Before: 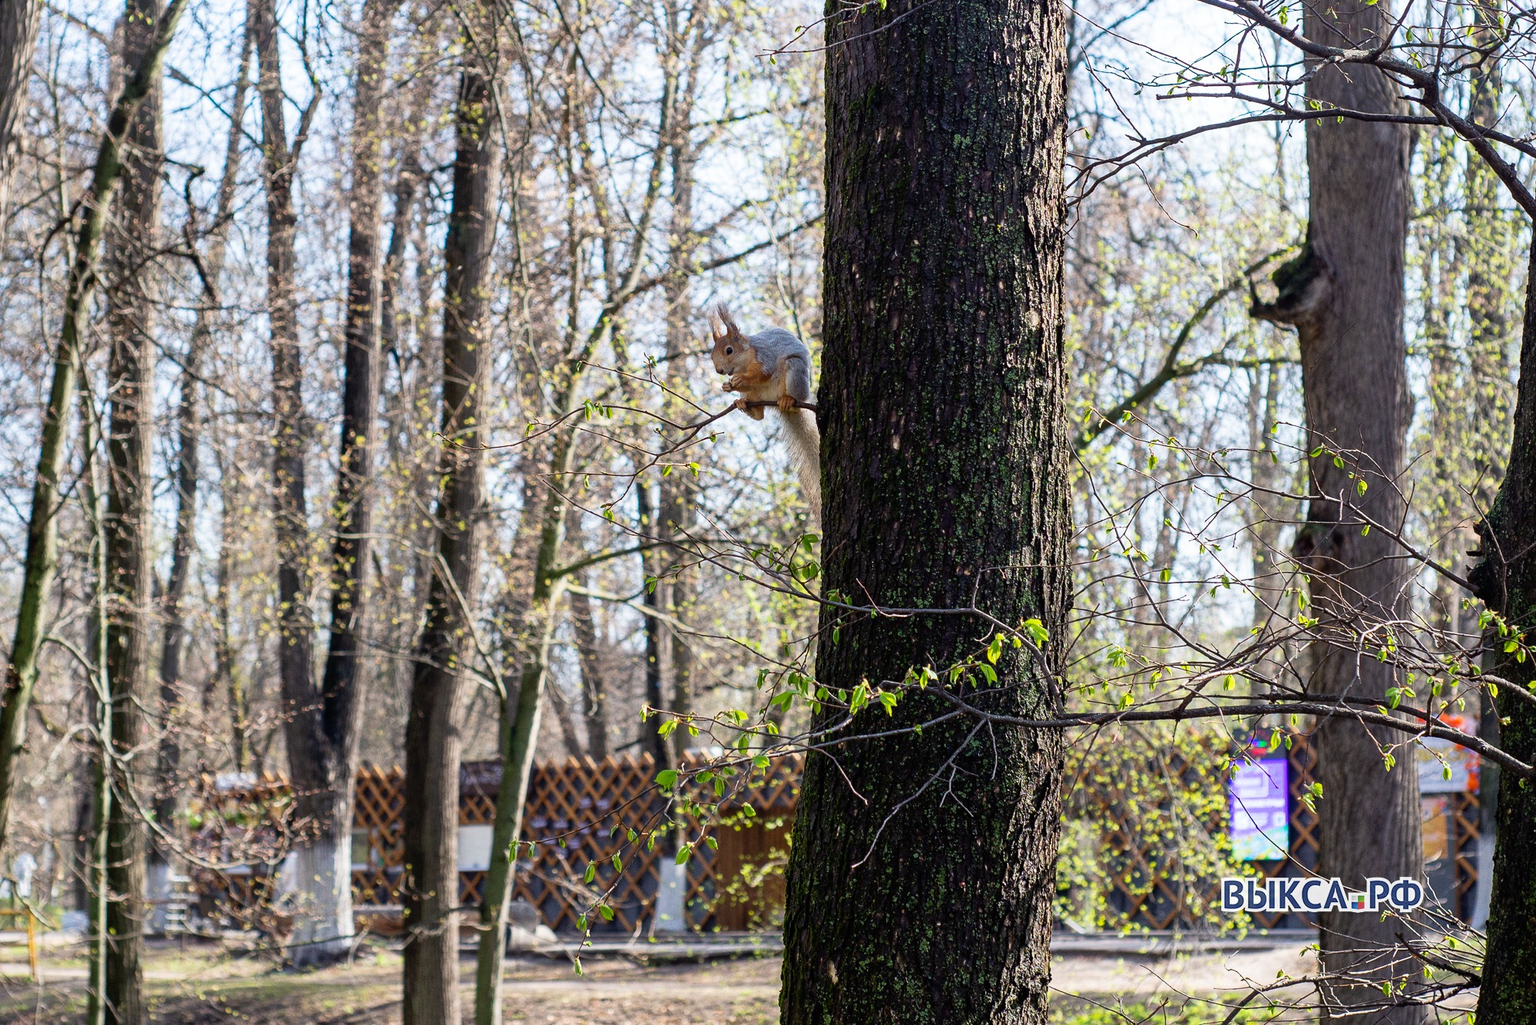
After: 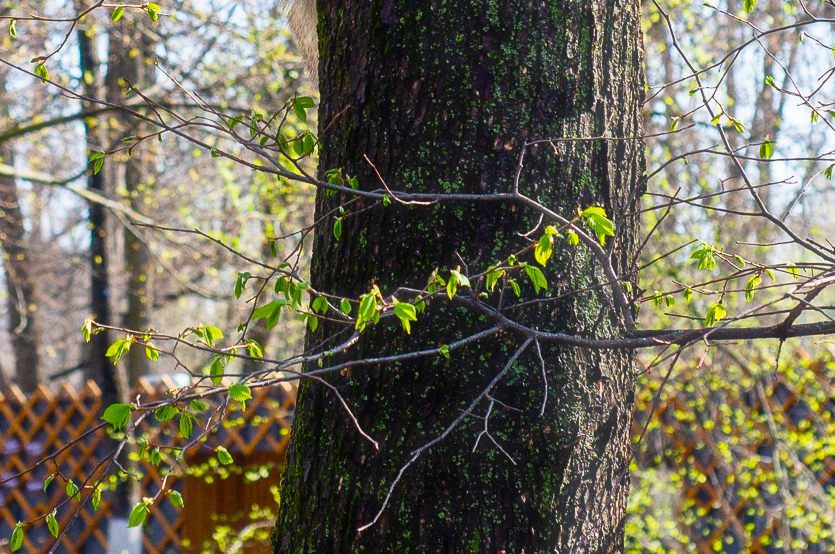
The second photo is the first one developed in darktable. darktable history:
haze removal: strength -0.077, distance 0.354, compatibility mode true, adaptive false
color balance rgb: linear chroma grading › global chroma 14.44%, perceptual saturation grading › global saturation 34.697%, perceptual saturation grading › highlights -29.896%, perceptual saturation grading › shadows 34.642%
crop: left 37.562%, top 44.911%, right 20.662%, bottom 13.563%
